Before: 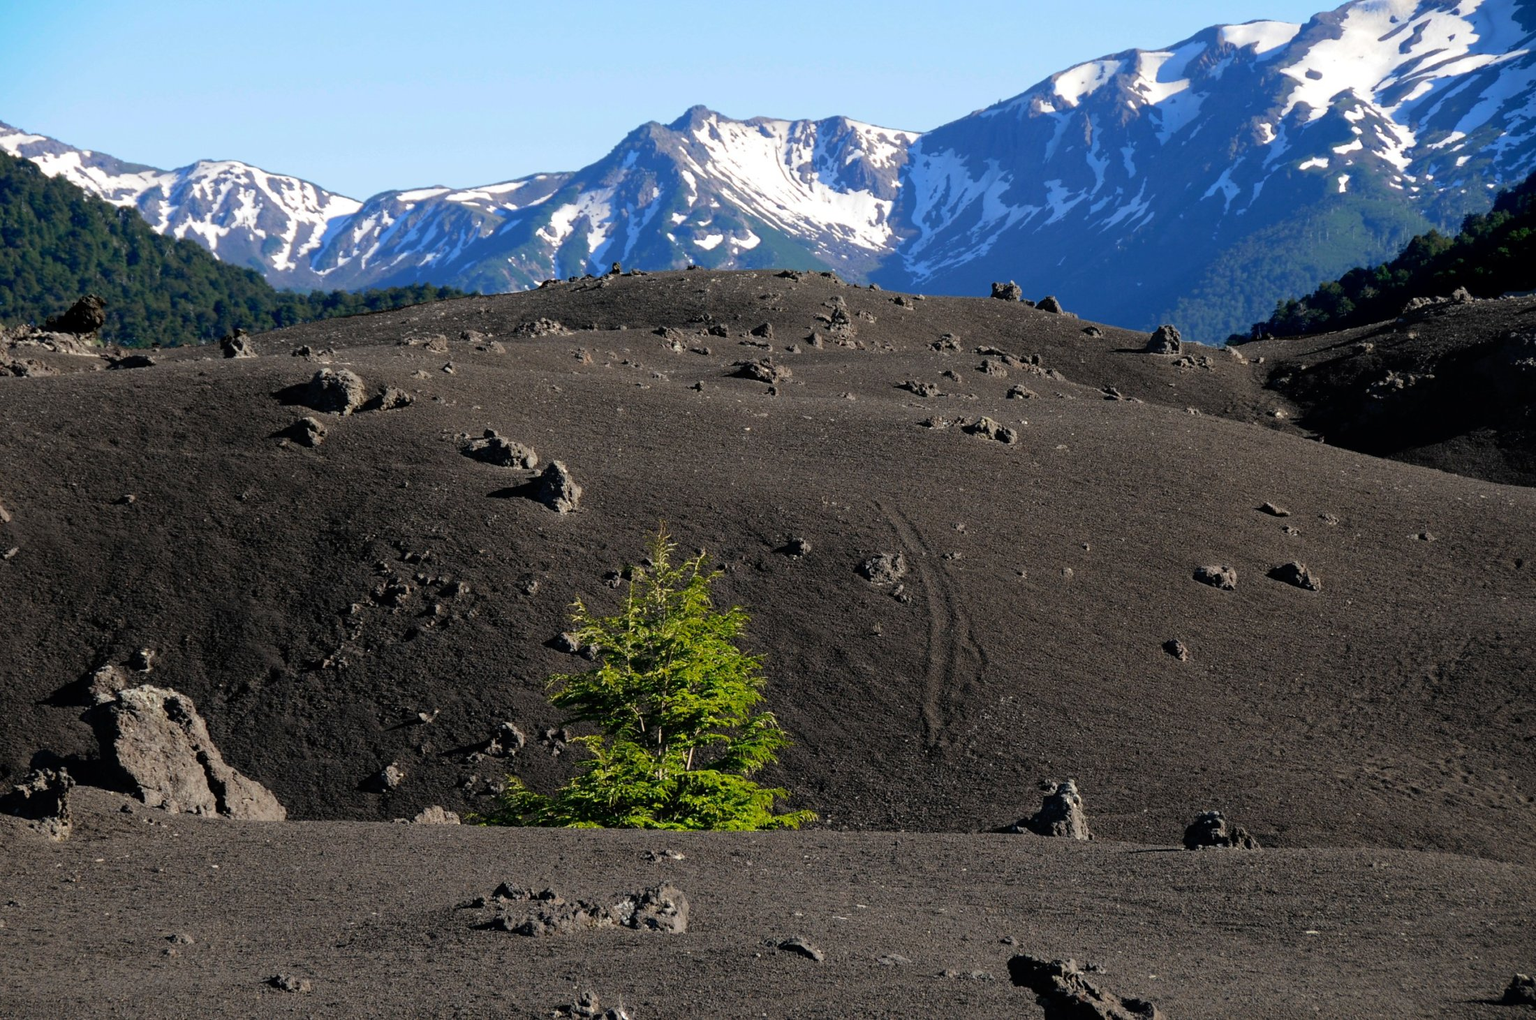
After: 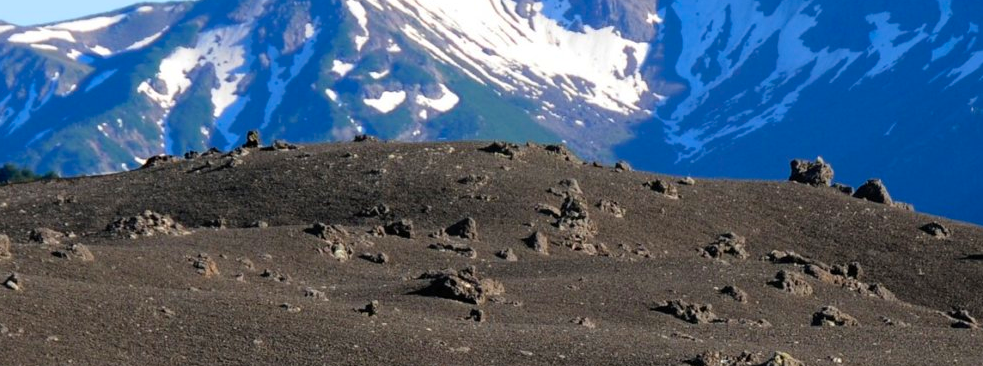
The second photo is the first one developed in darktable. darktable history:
color balance rgb: perceptual saturation grading › global saturation 25%, global vibrance 20%
crop: left 28.64%, top 16.832%, right 26.637%, bottom 58.055%
contrast brightness saturation: saturation -0.05
